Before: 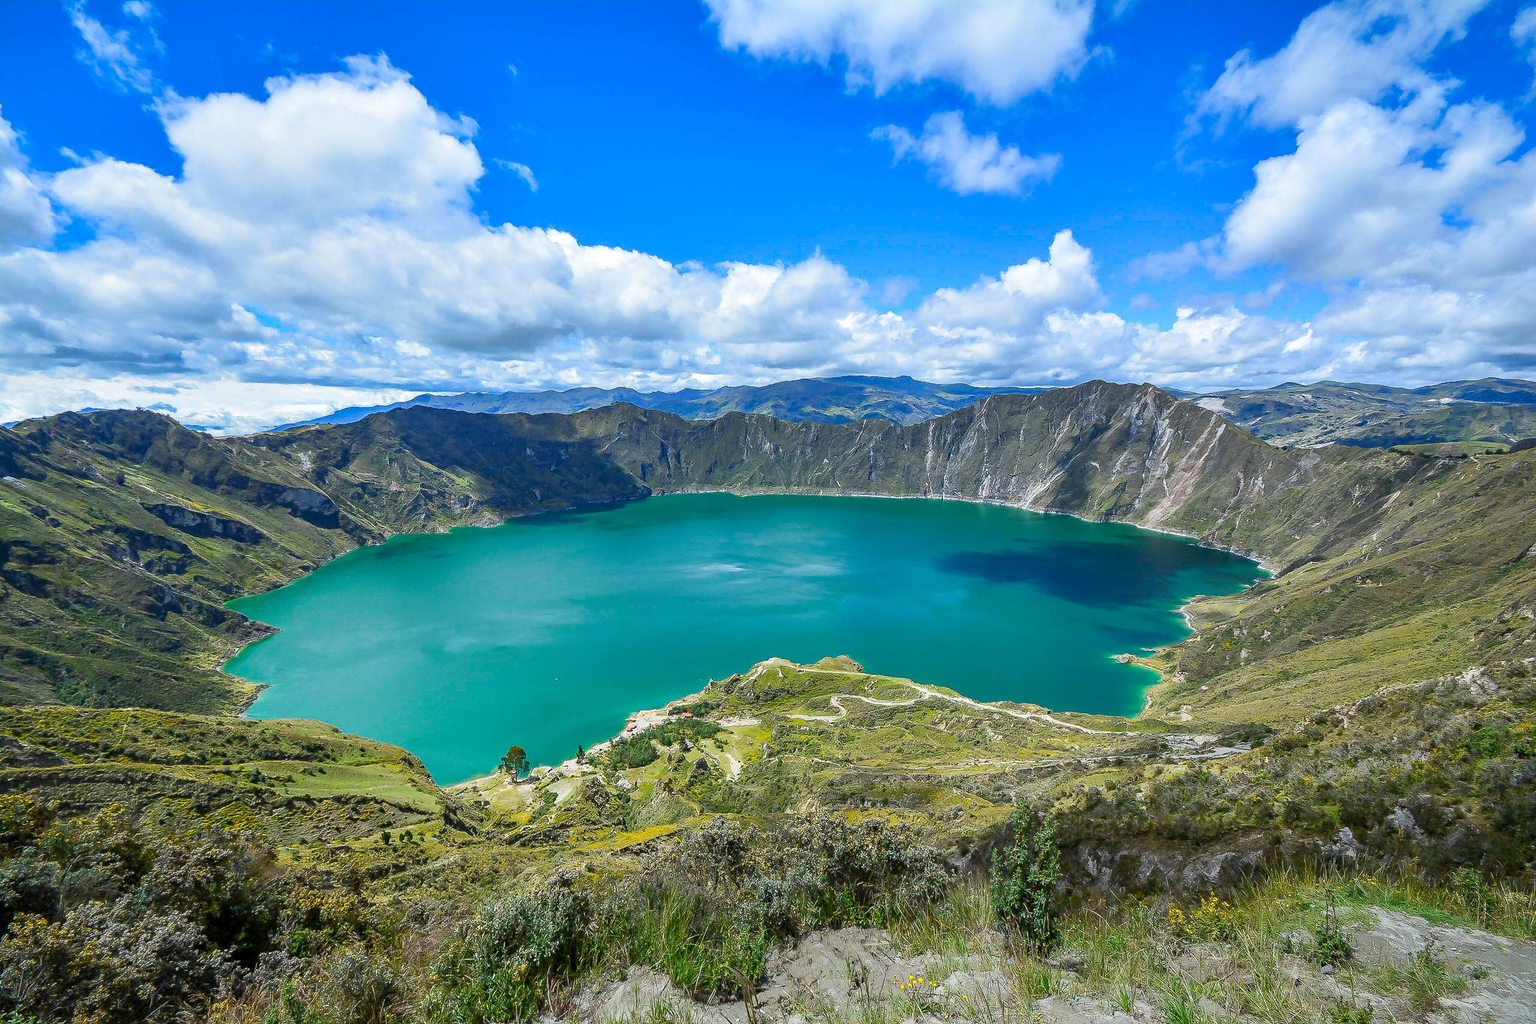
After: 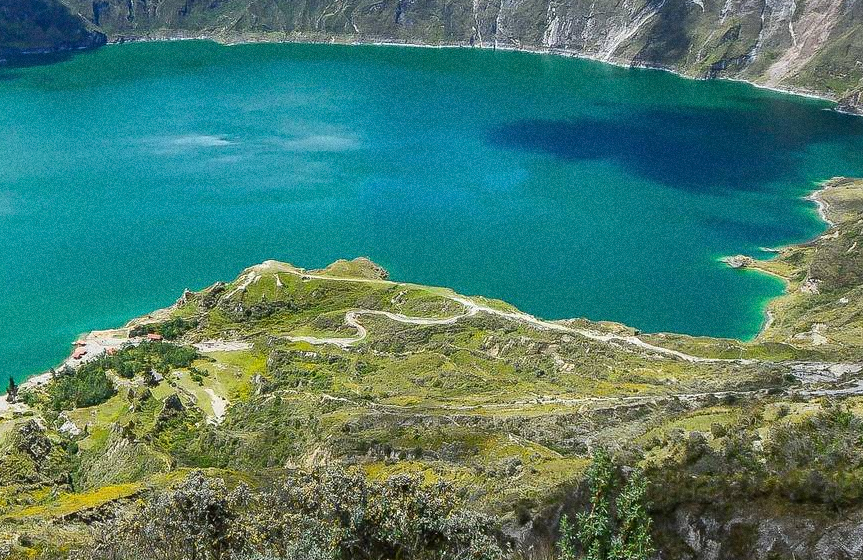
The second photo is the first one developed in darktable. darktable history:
crop: left 37.221%, top 45.169%, right 20.63%, bottom 13.777%
grain: coarseness 11.82 ISO, strength 36.67%, mid-tones bias 74.17%
